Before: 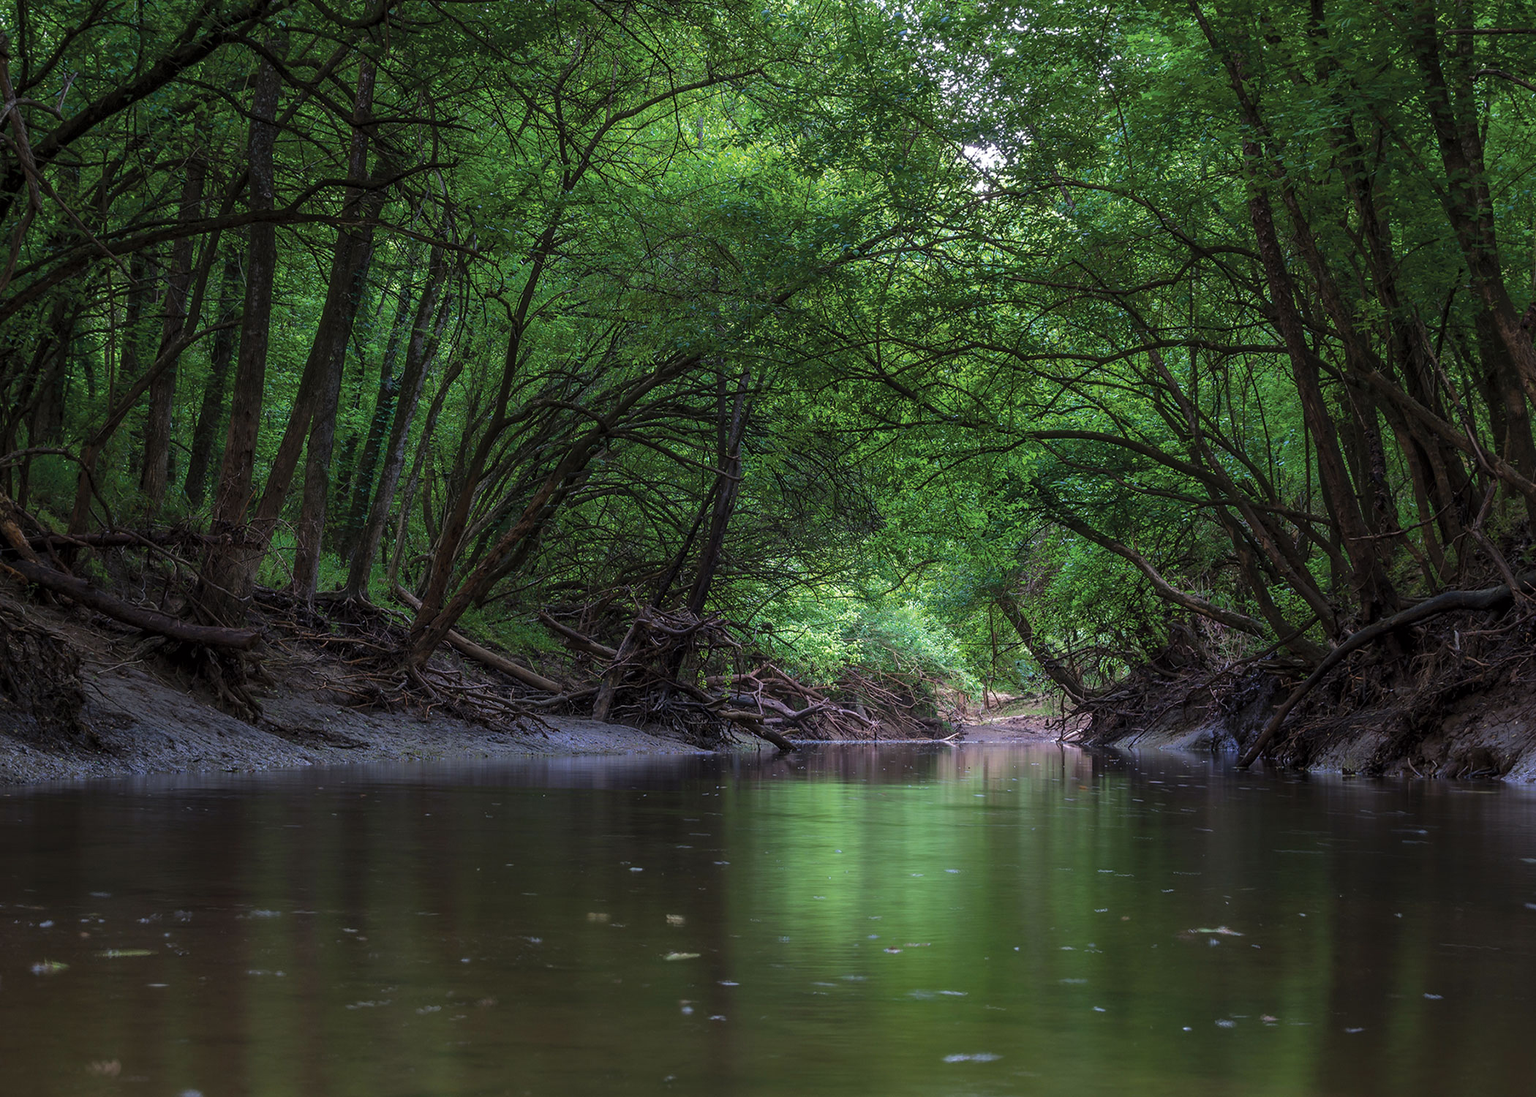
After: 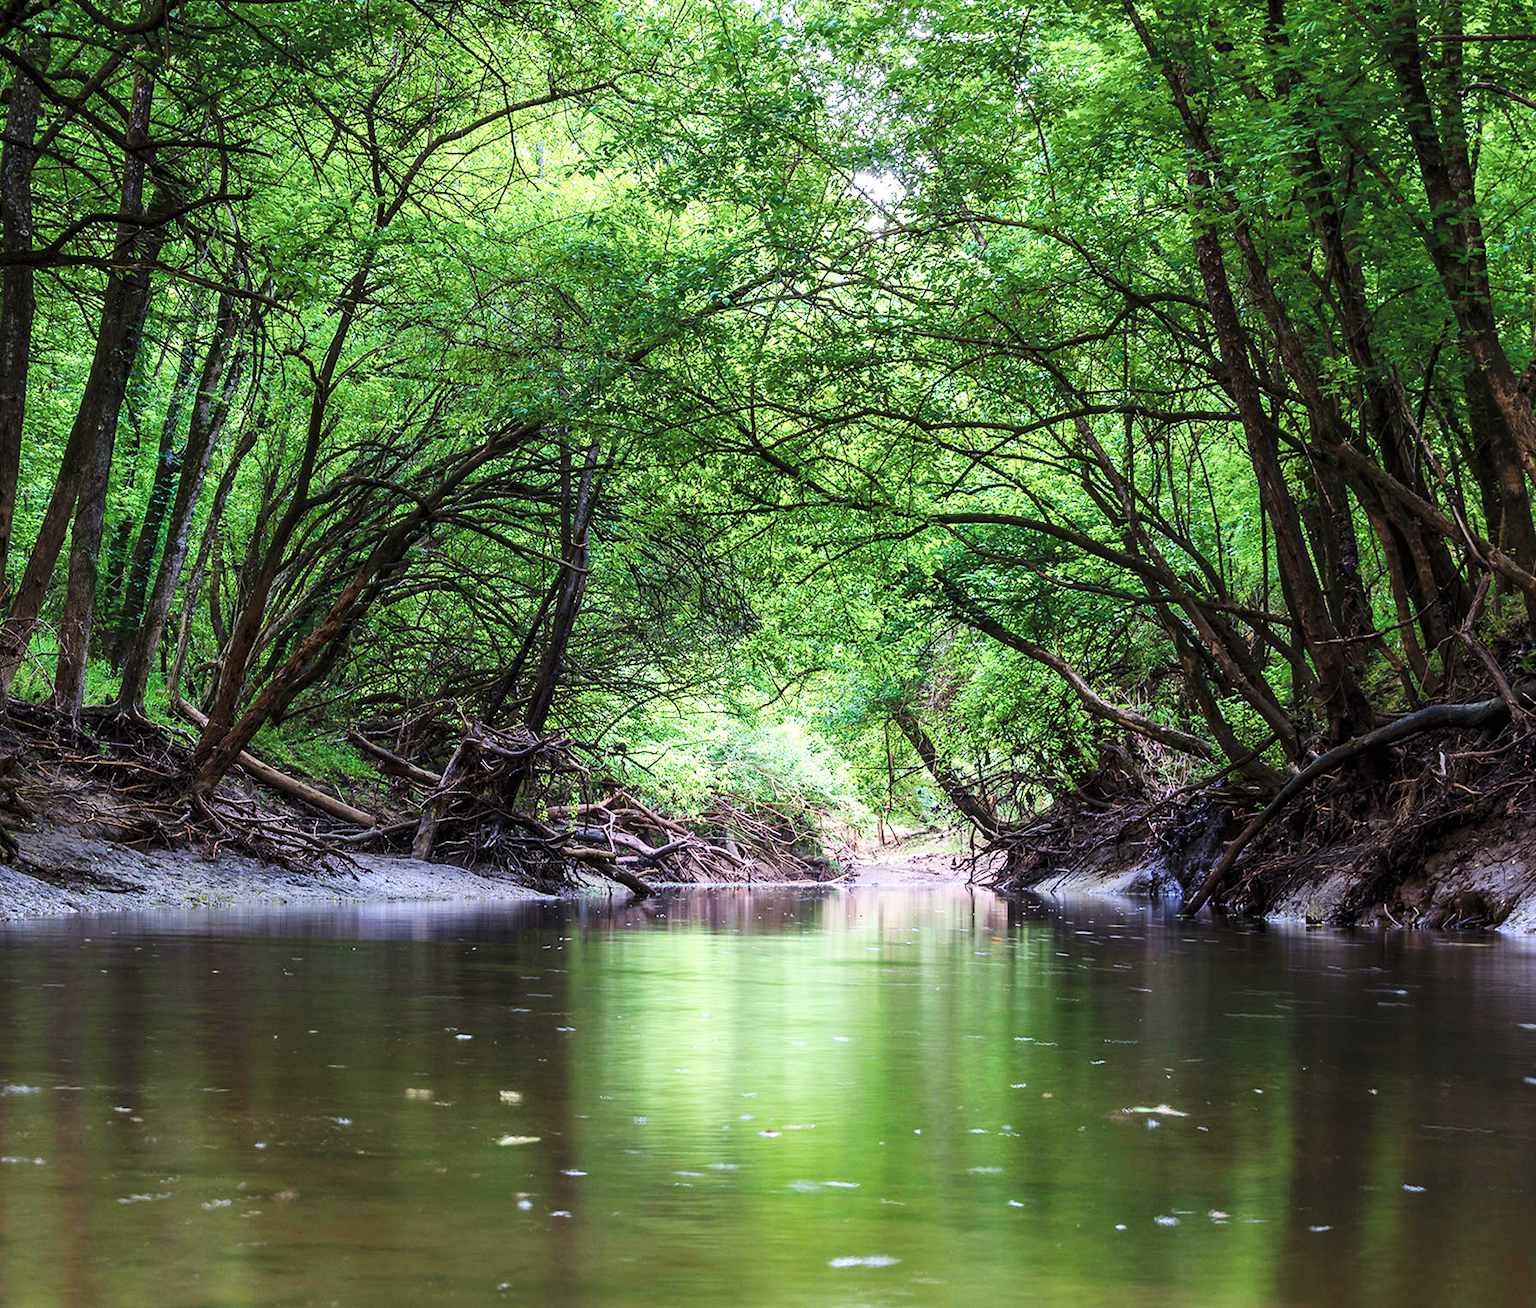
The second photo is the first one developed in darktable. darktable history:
exposure: exposure 0.603 EV, compensate highlight preservation false
crop: left 16.137%
contrast brightness saturation: contrast 0.006, saturation -0.046
base curve: curves: ch0 [(0, 0) (0.007, 0.004) (0.027, 0.03) (0.046, 0.07) (0.207, 0.54) (0.442, 0.872) (0.673, 0.972) (1, 1)], preserve colors none
